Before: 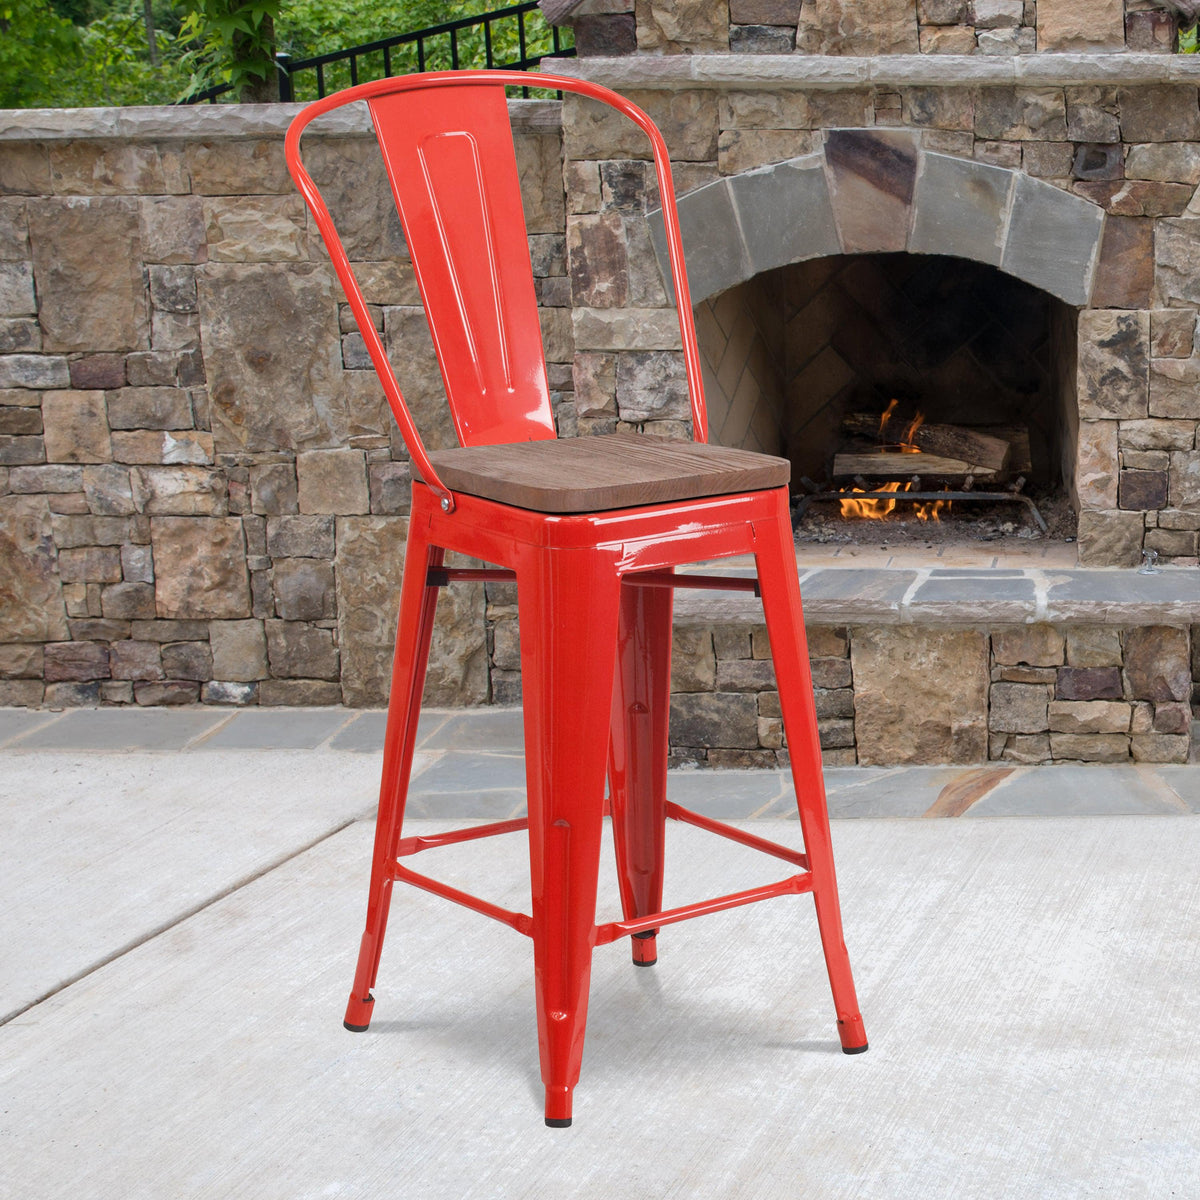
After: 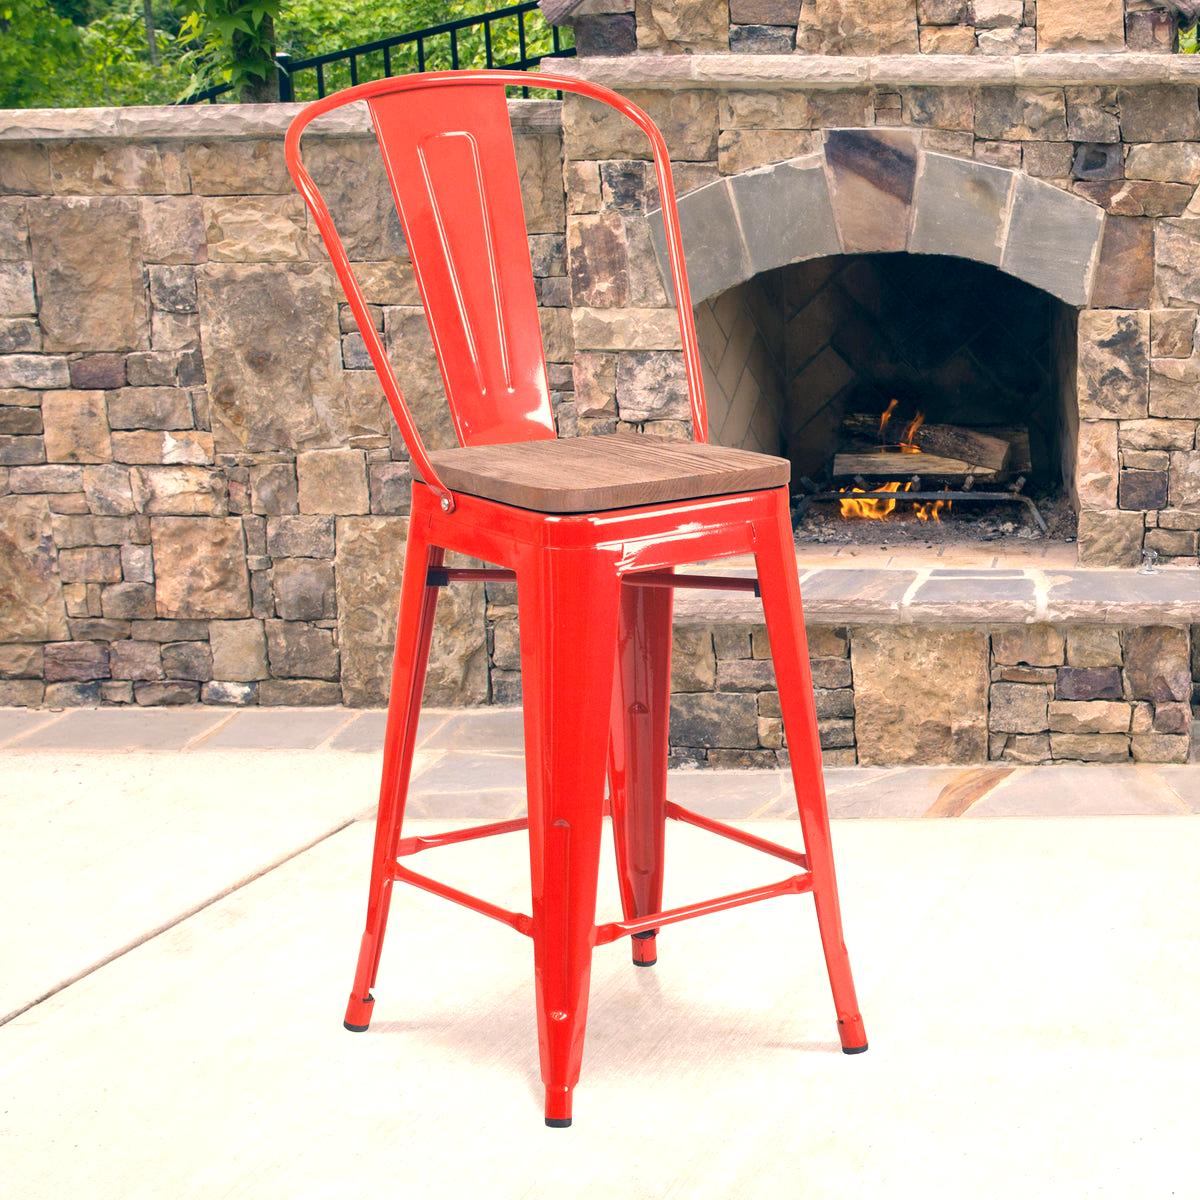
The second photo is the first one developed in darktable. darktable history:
exposure: exposure 0.781 EV, compensate highlight preservation false
tone curve: curves: ch0 [(0, 0) (0.003, 0.003) (0.011, 0.011) (0.025, 0.025) (0.044, 0.045) (0.069, 0.07) (0.1, 0.1) (0.136, 0.137) (0.177, 0.179) (0.224, 0.226) (0.277, 0.279) (0.335, 0.338) (0.399, 0.402) (0.468, 0.472) (0.543, 0.547) (0.623, 0.628) (0.709, 0.715) (0.801, 0.807) (0.898, 0.902) (1, 1)], preserve colors none
color correction: highlights a* 10.32, highlights b* 14.66, shadows a* -9.59, shadows b* -15.02
